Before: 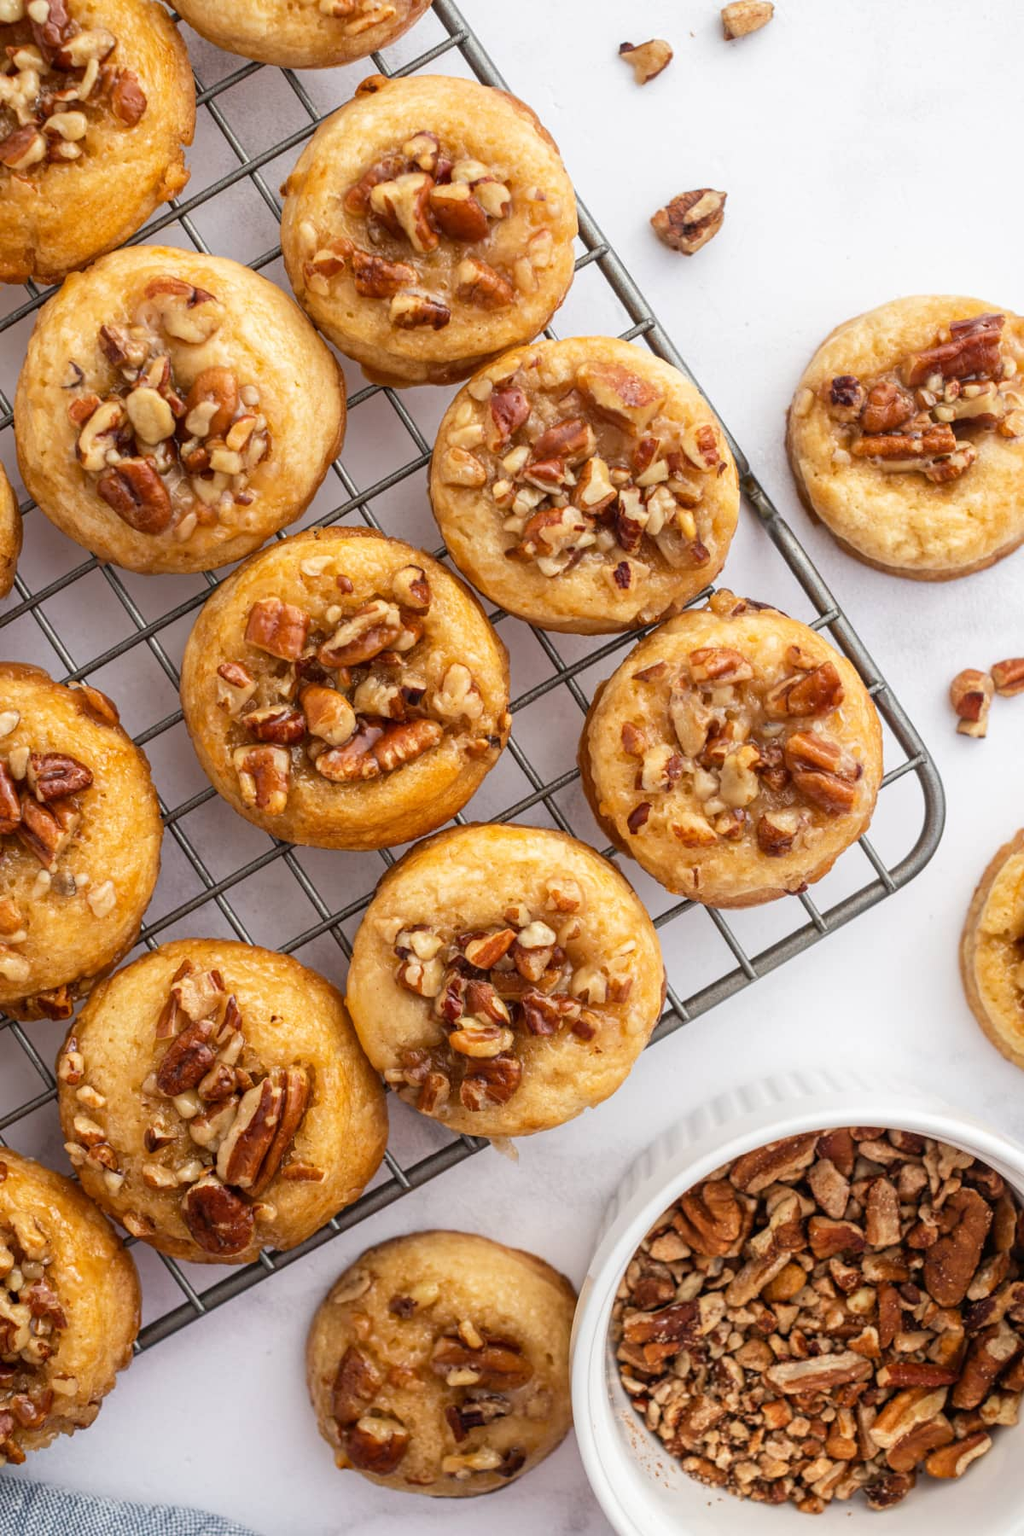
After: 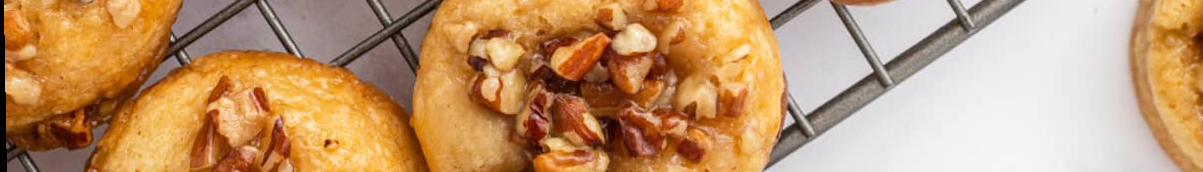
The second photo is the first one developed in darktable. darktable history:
crop and rotate: top 59.084%, bottom 30.916%
rotate and perspective: rotation -1°, crop left 0.011, crop right 0.989, crop top 0.025, crop bottom 0.975
